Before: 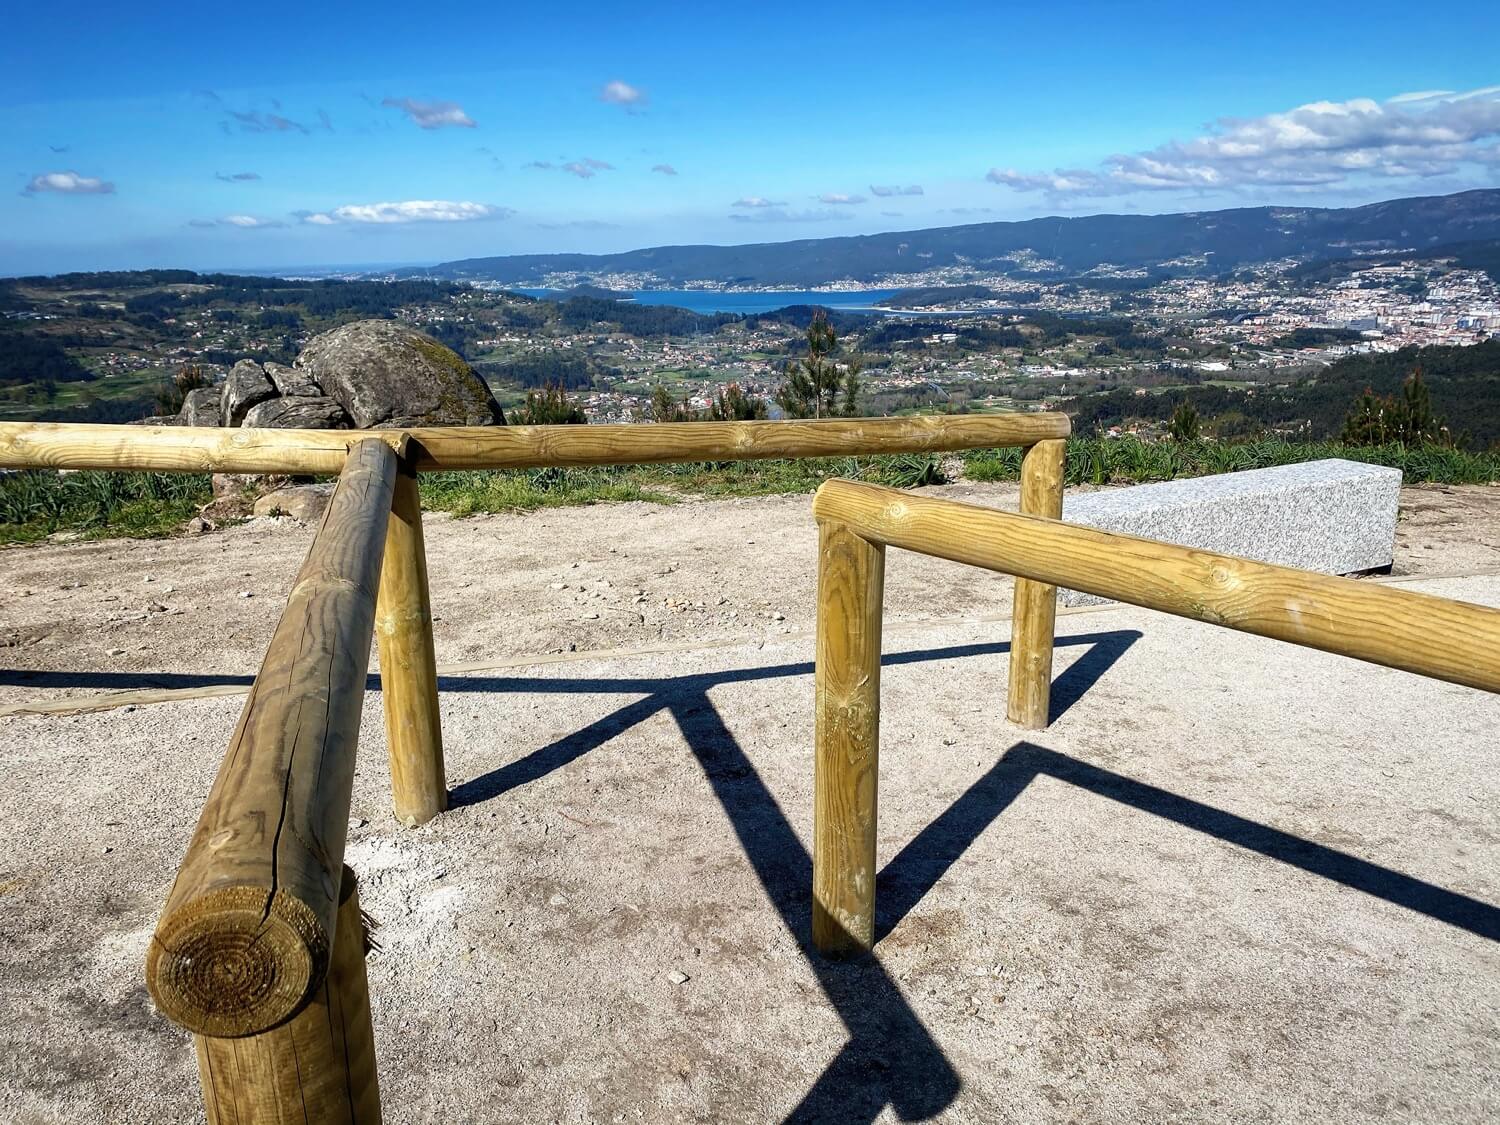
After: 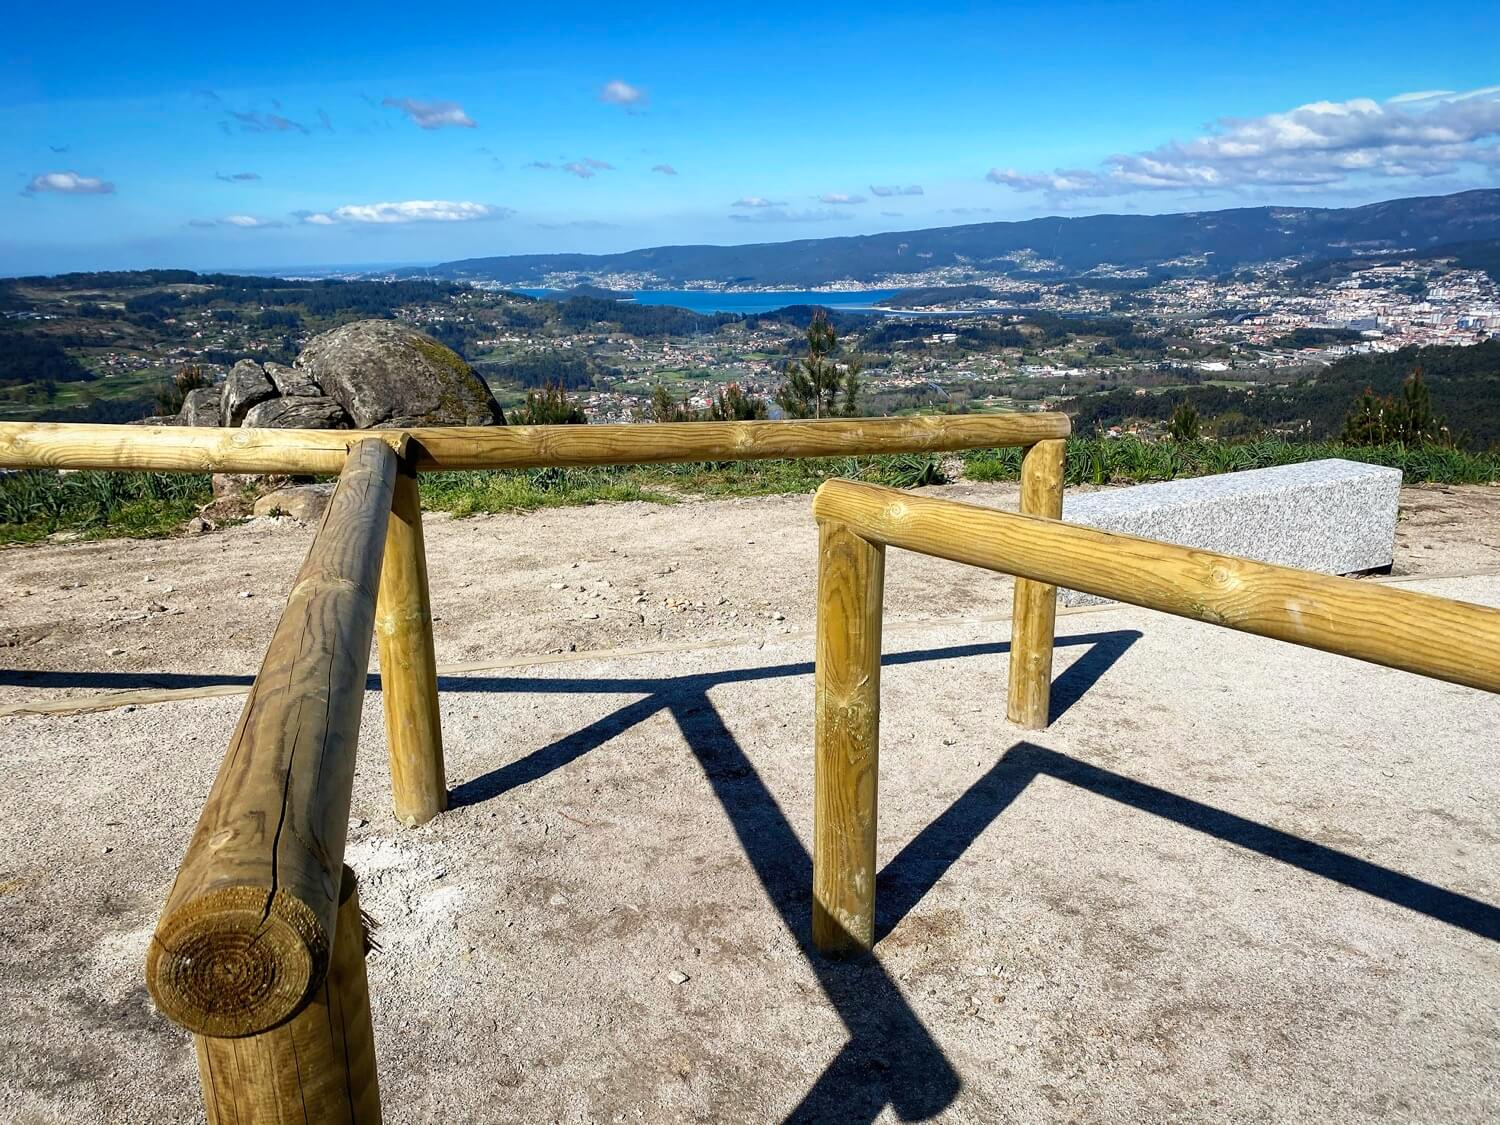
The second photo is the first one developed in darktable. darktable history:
contrast brightness saturation: saturation 0.101
